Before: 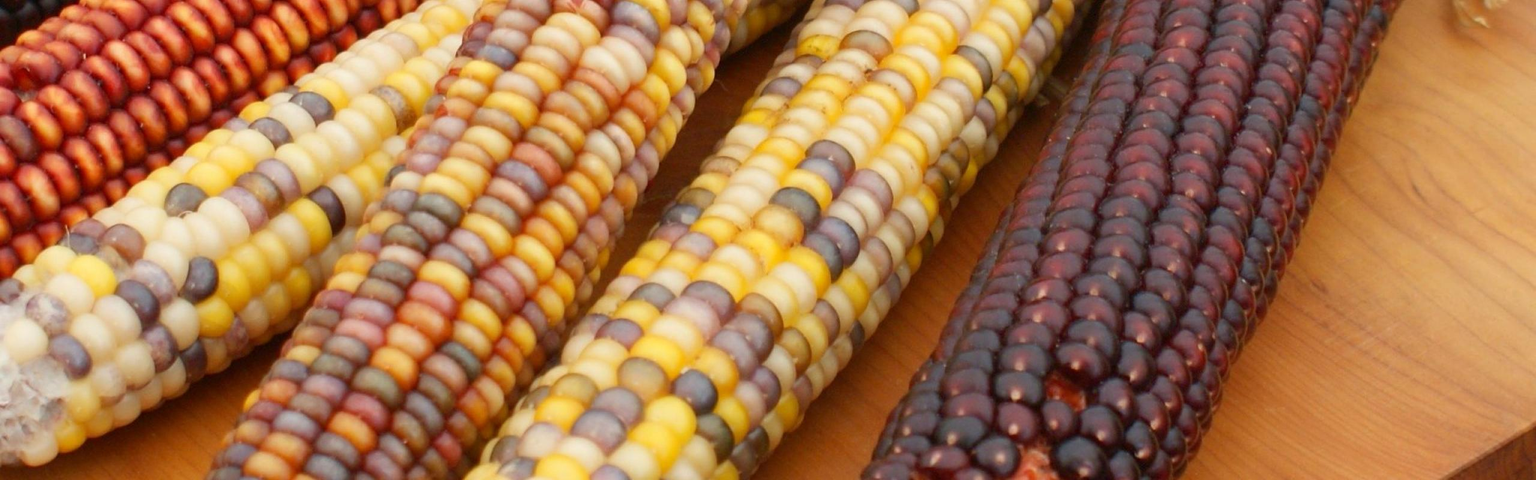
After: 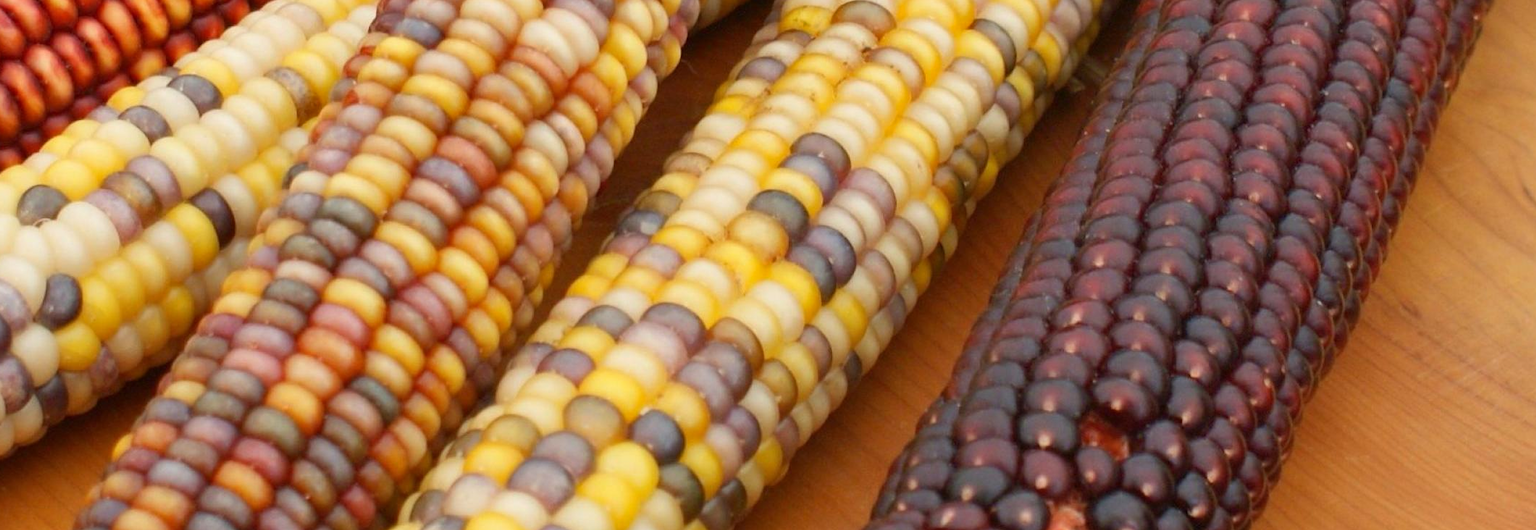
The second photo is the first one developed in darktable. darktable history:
shadows and highlights: shadows 32, highlights -32, soften with gaussian
crop: left 9.807%, top 6.259%, right 7.334%, bottom 2.177%
